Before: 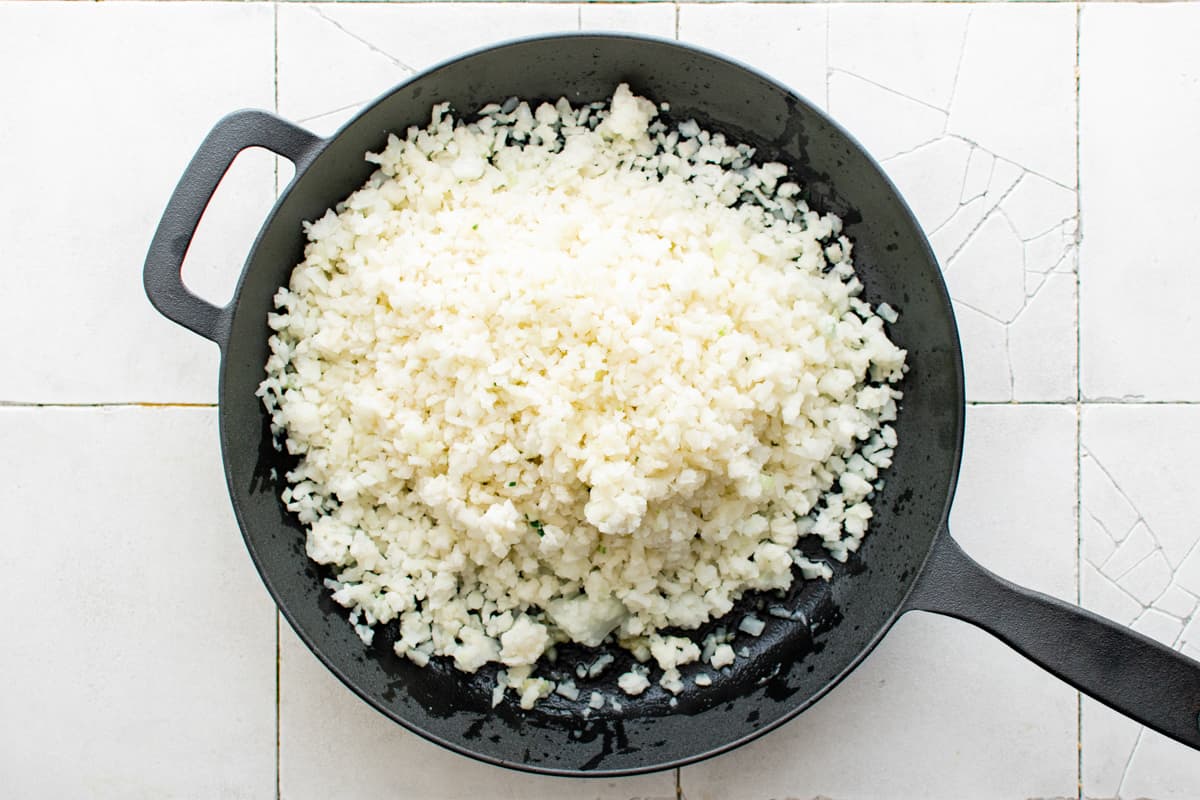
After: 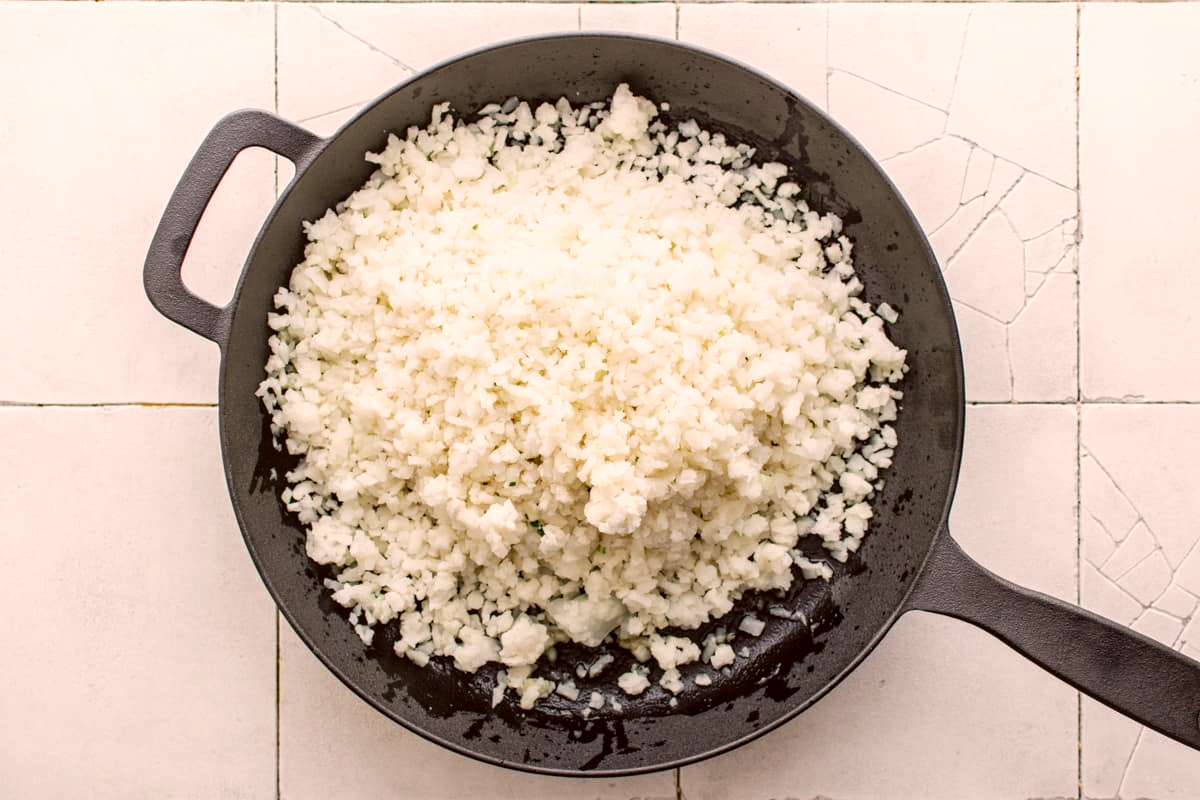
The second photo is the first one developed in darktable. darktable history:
color correction: highlights a* 10.21, highlights b* 9.79, shadows a* 8.61, shadows b* 7.88, saturation 0.8
local contrast: on, module defaults
